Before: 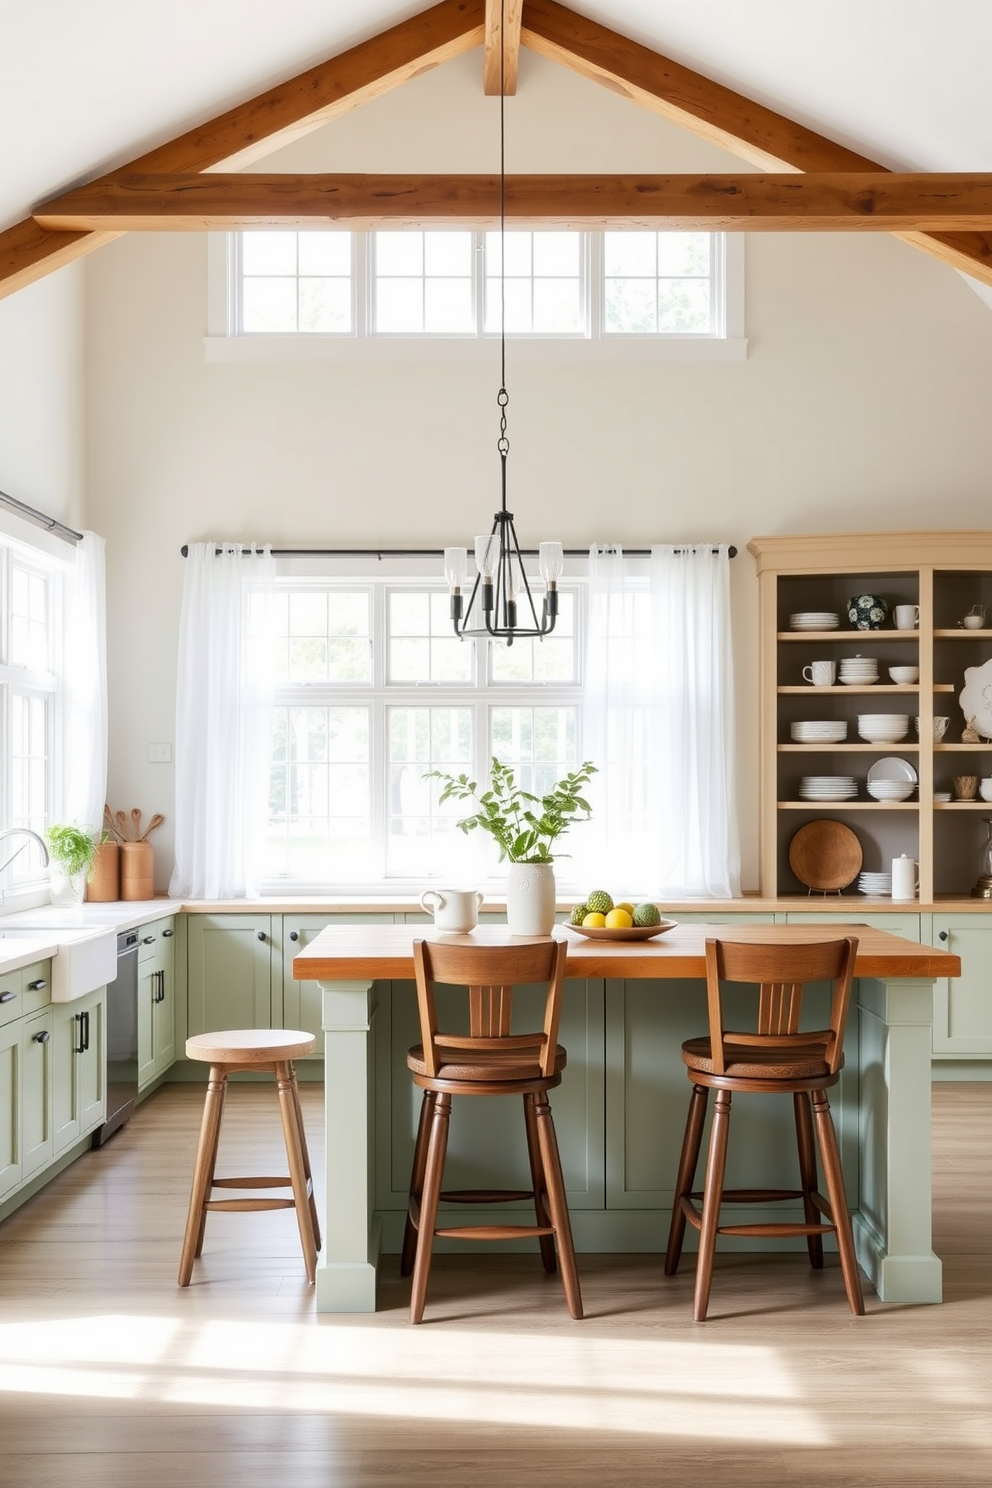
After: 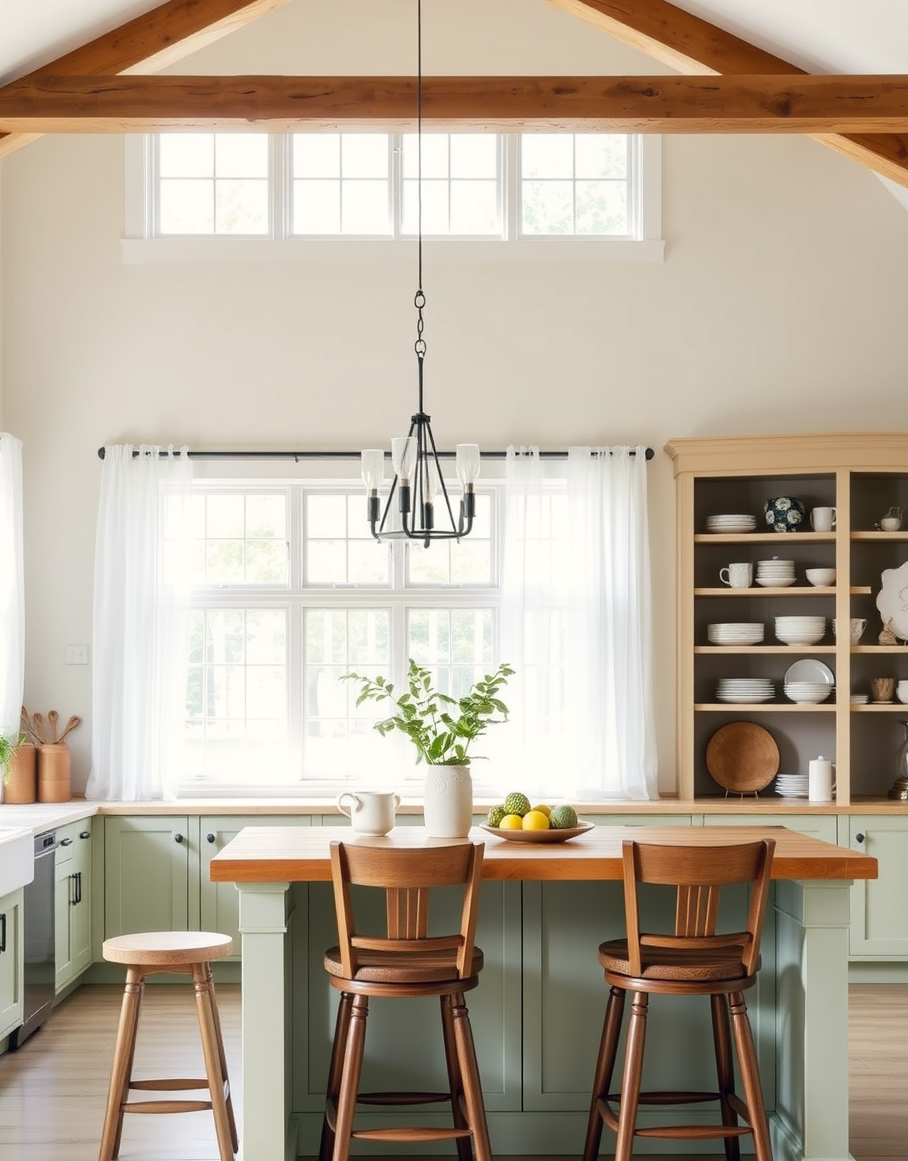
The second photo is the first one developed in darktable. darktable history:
crop: left 8.381%, top 6.623%, bottom 15.346%
color correction: highlights a* 0.28, highlights b* 2.72, shadows a* -1.42, shadows b* -4.02
